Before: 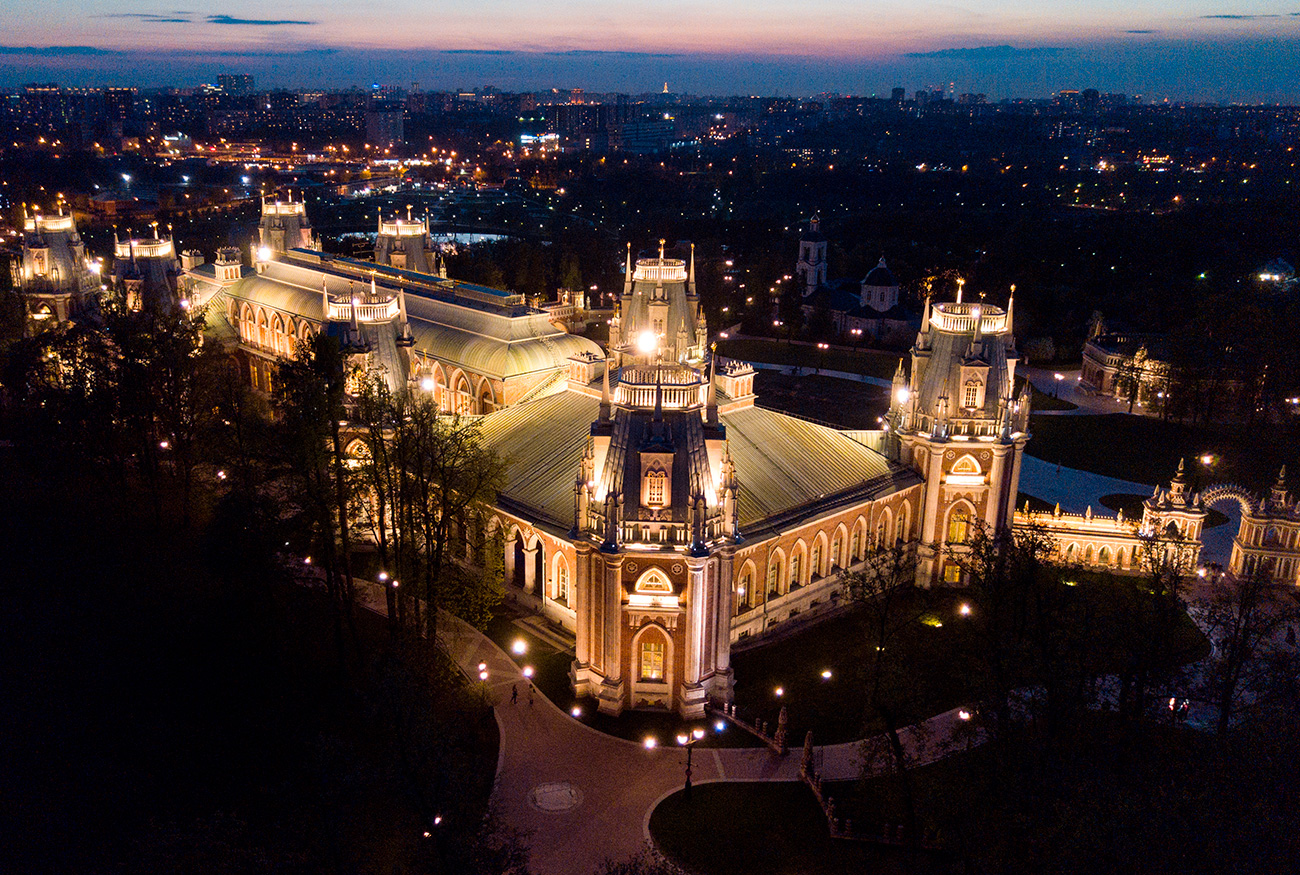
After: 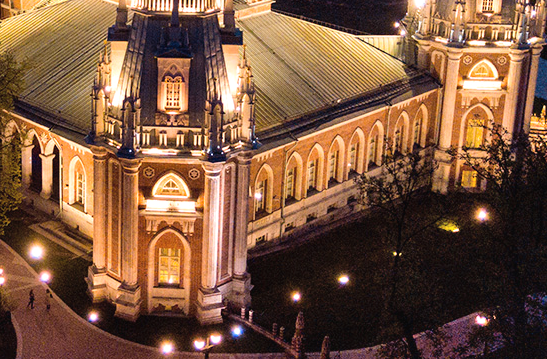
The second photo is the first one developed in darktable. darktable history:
crop: left 37.221%, top 45.169%, right 20.63%, bottom 13.777%
contrast brightness saturation: contrast 0.05, brightness 0.06, saturation 0.01
exposure: black level correction -0.001, exposure 0.08 EV, compensate highlight preservation false
shadows and highlights: soften with gaussian
